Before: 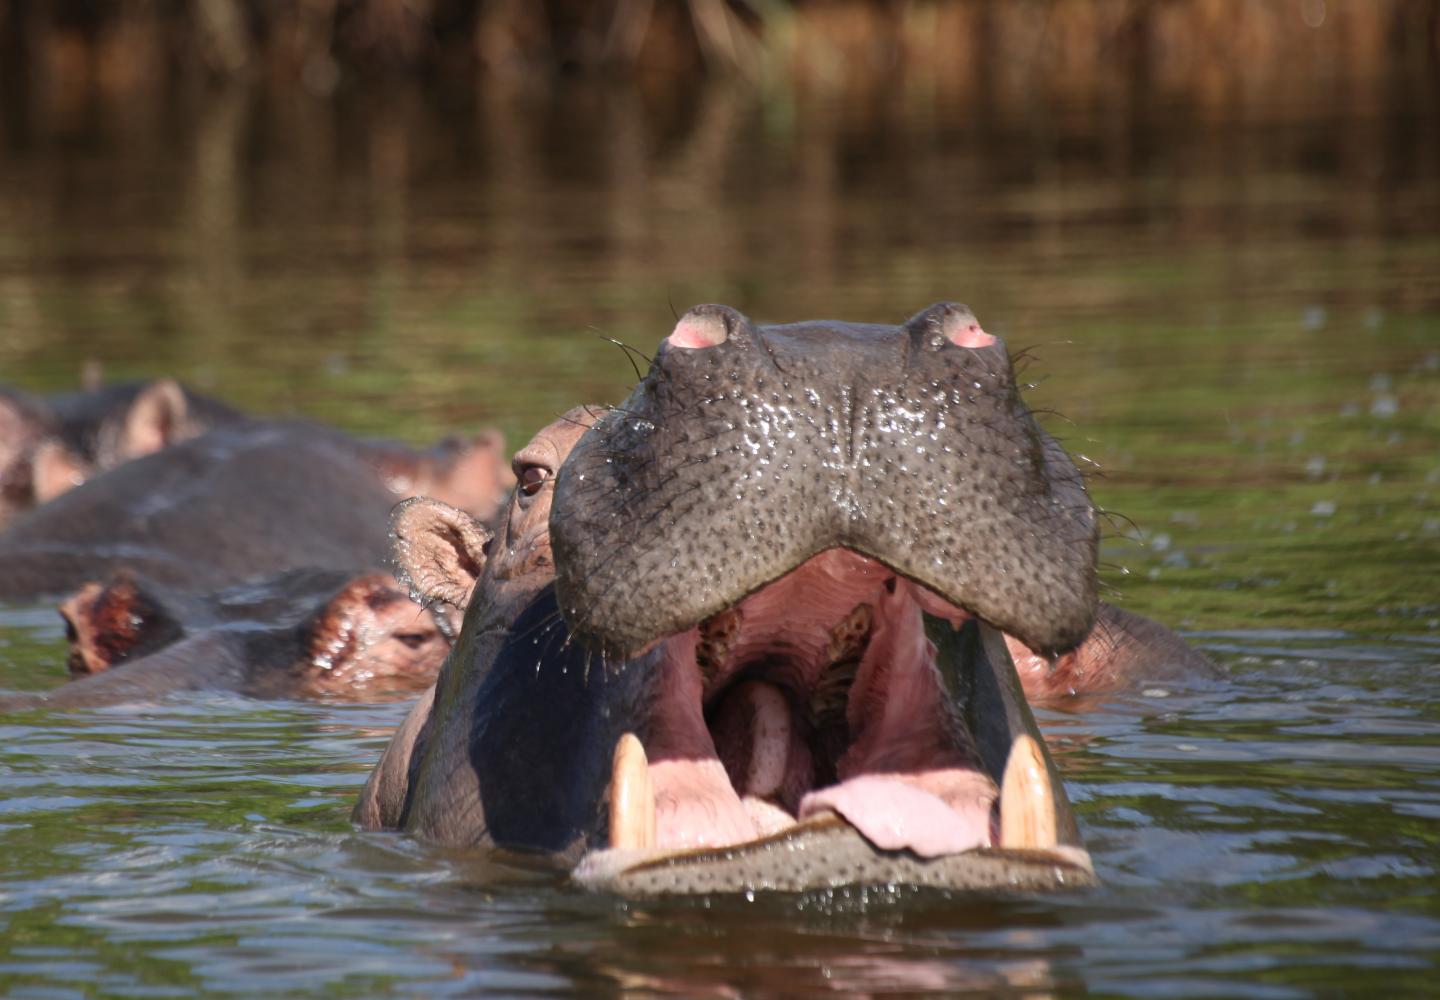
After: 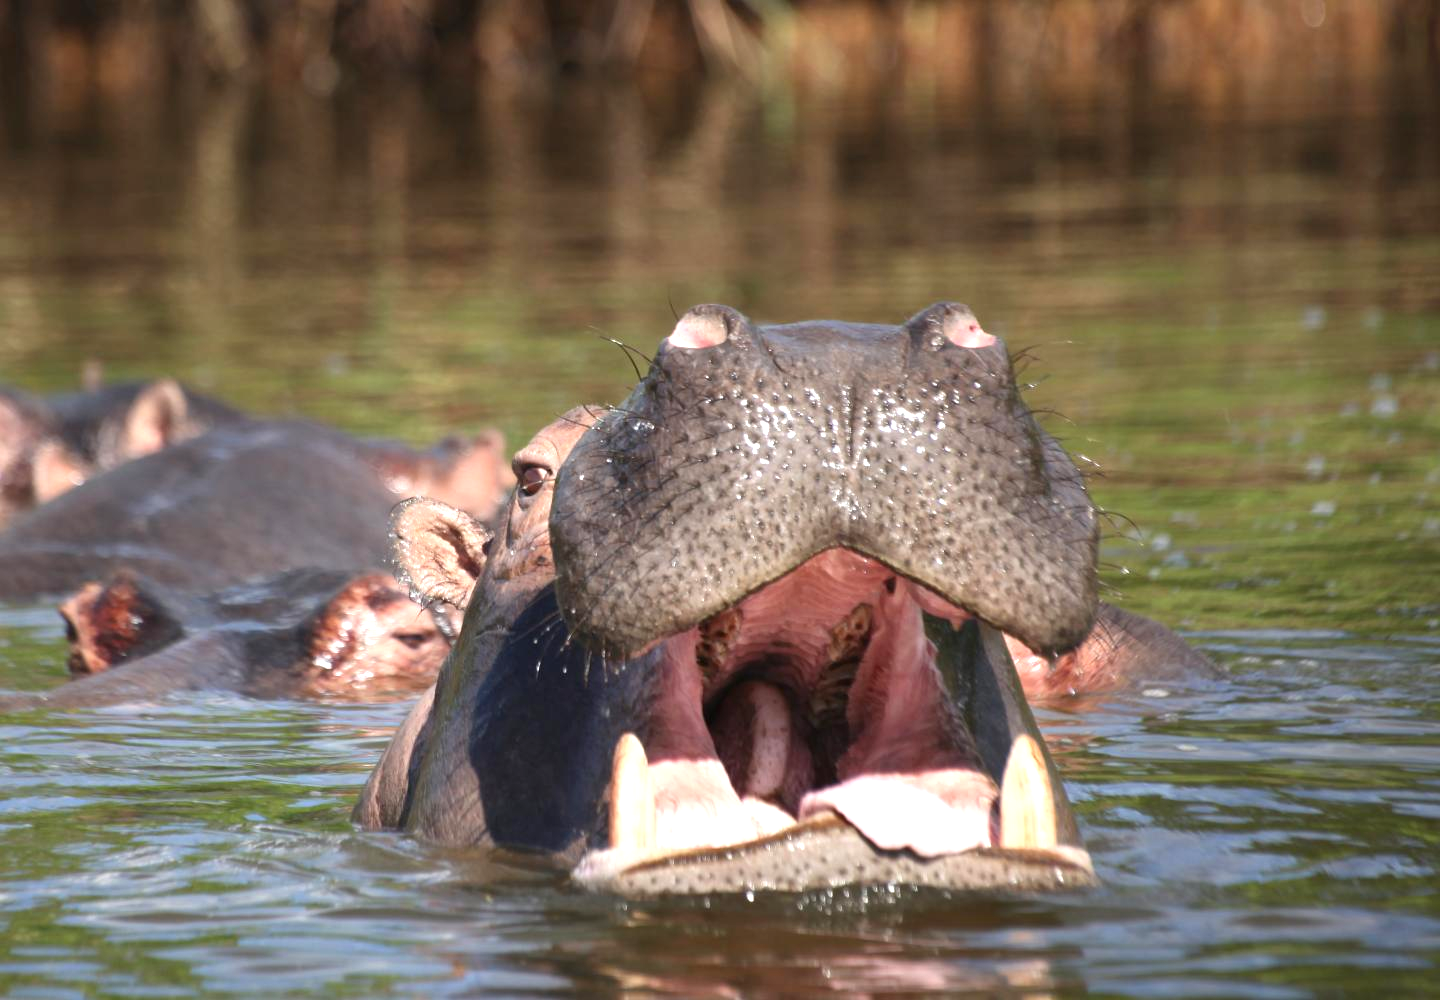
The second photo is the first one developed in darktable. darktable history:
color balance rgb: on, module defaults
exposure: exposure 0.74 EV, compensate highlight preservation false
